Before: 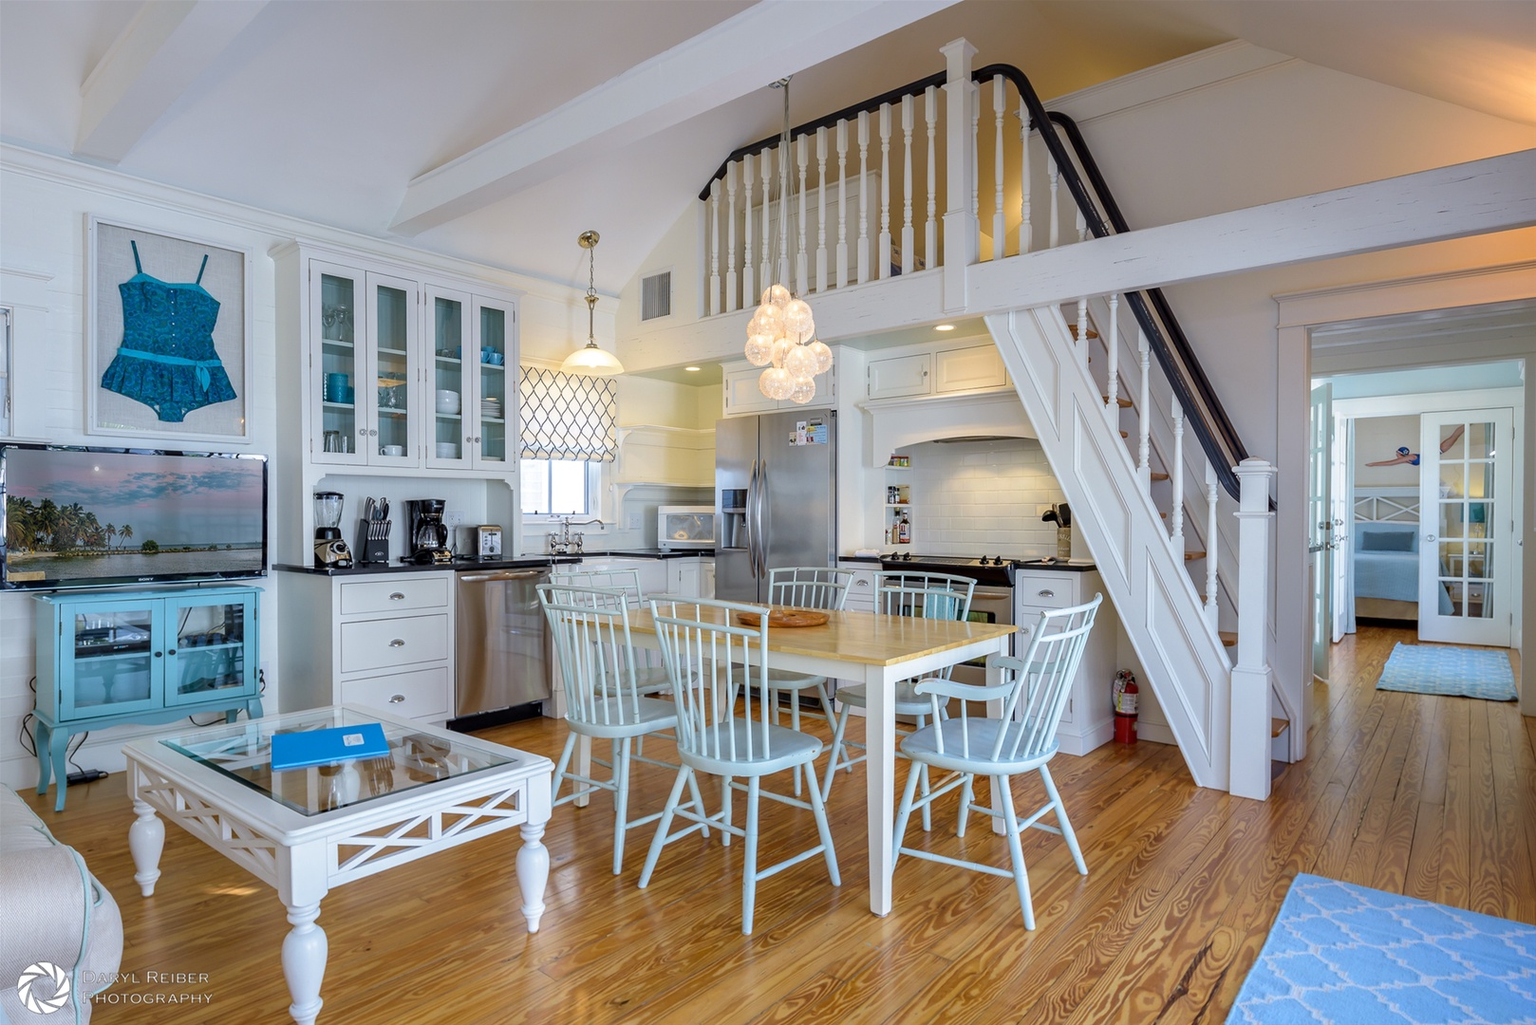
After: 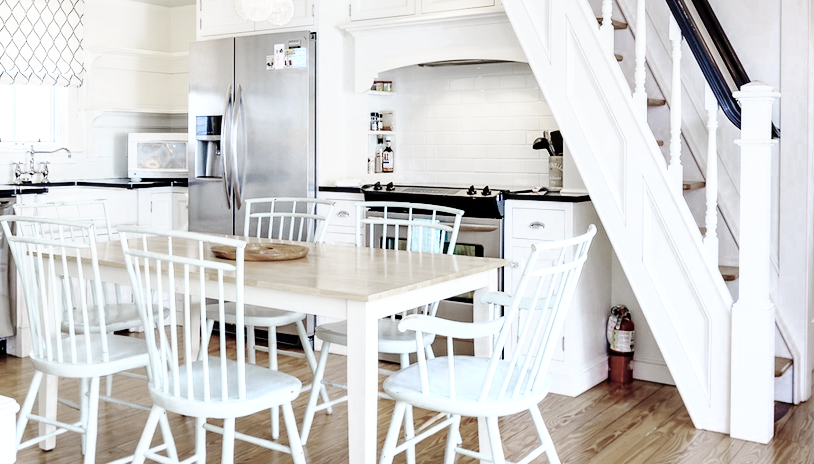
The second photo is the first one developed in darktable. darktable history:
color zones: curves: ch0 [(0, 0.613) (0.01, 0.613) (0.245, 0.448) (0.498, 0.529) (0.642, 0.665) (0.879, 0.777) (0.99, 0.613)]; ch1 [(0, 0.272) (0.219, 0.127) (0.724, 0.346)]
base curve: curves: ch0 [(0, 0) (0.028, 0.03) (0.121, 0.232) (0.46, 0.748) (0.859, 0.968) (1, 1)], exposure shift 0.01, preserve colors none
crop: left 34.966%, top 37.09%, right 14.701%, bottom 19.945%
tone curve: curves: ch0 [(0, 0) (0.003, 0) (0.011, 0.001) (0.025, 0.003) (0.044, 0.005) (0.069, 0.013) (0.1, 0.024) (0.136, 0.04) (0.177, 0.087) (0.224, 0.148) (0.277, 0.238) (0.335, 0.335) (0.399, 0.43) (0.468, 0.524) (0.543, 0.621) (0.623, 0.712) (0.709, 0.788) (0.801, 0.867) (0.898, 0.947) (1, 1)], preserve colors none
